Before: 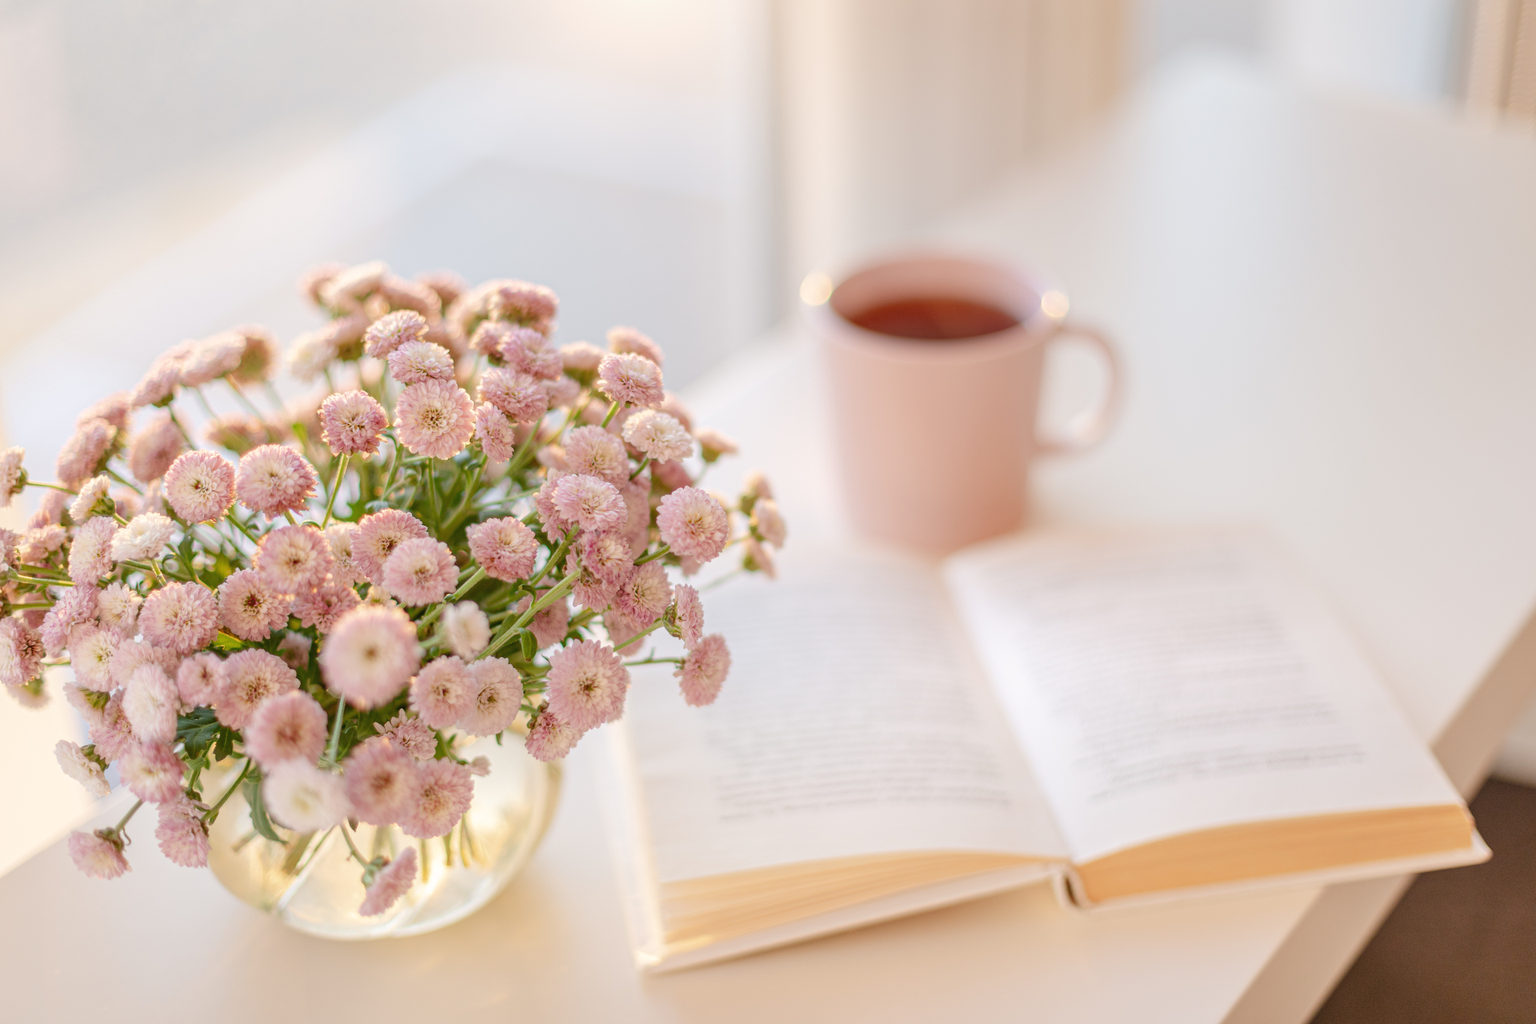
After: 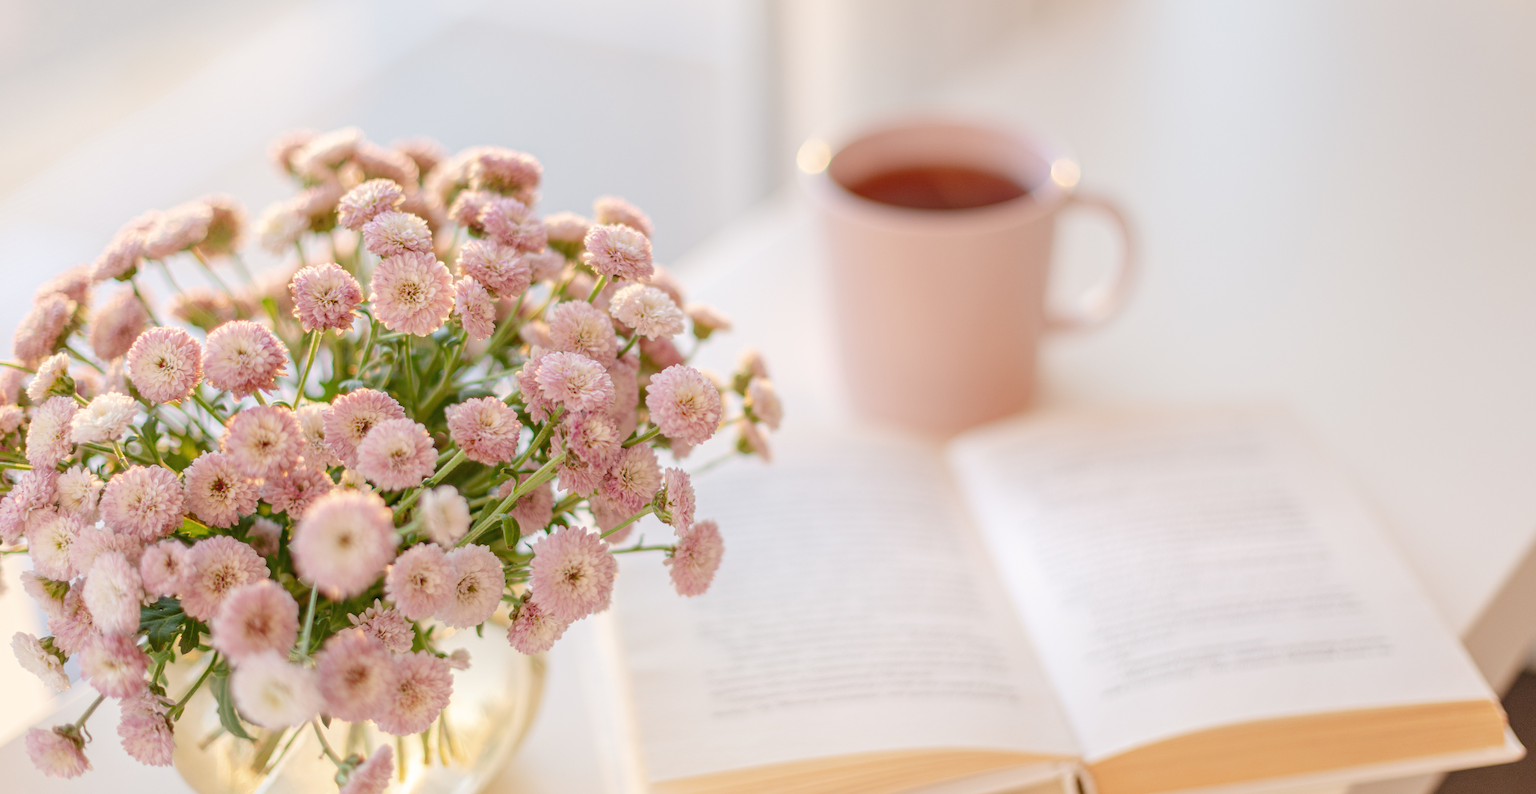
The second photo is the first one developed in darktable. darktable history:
crop and rotate: left 2.879%, top 13.763%, right 2.191%, bottom 12.593%
